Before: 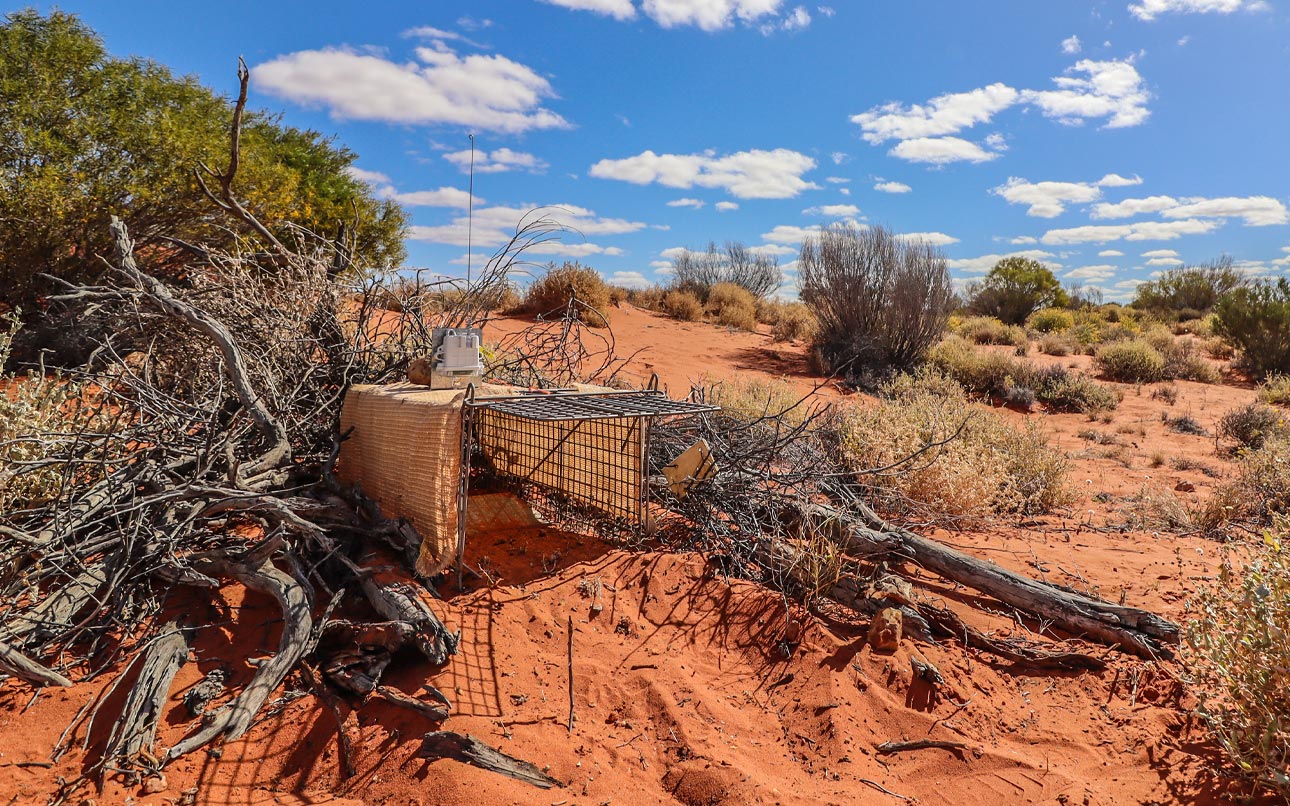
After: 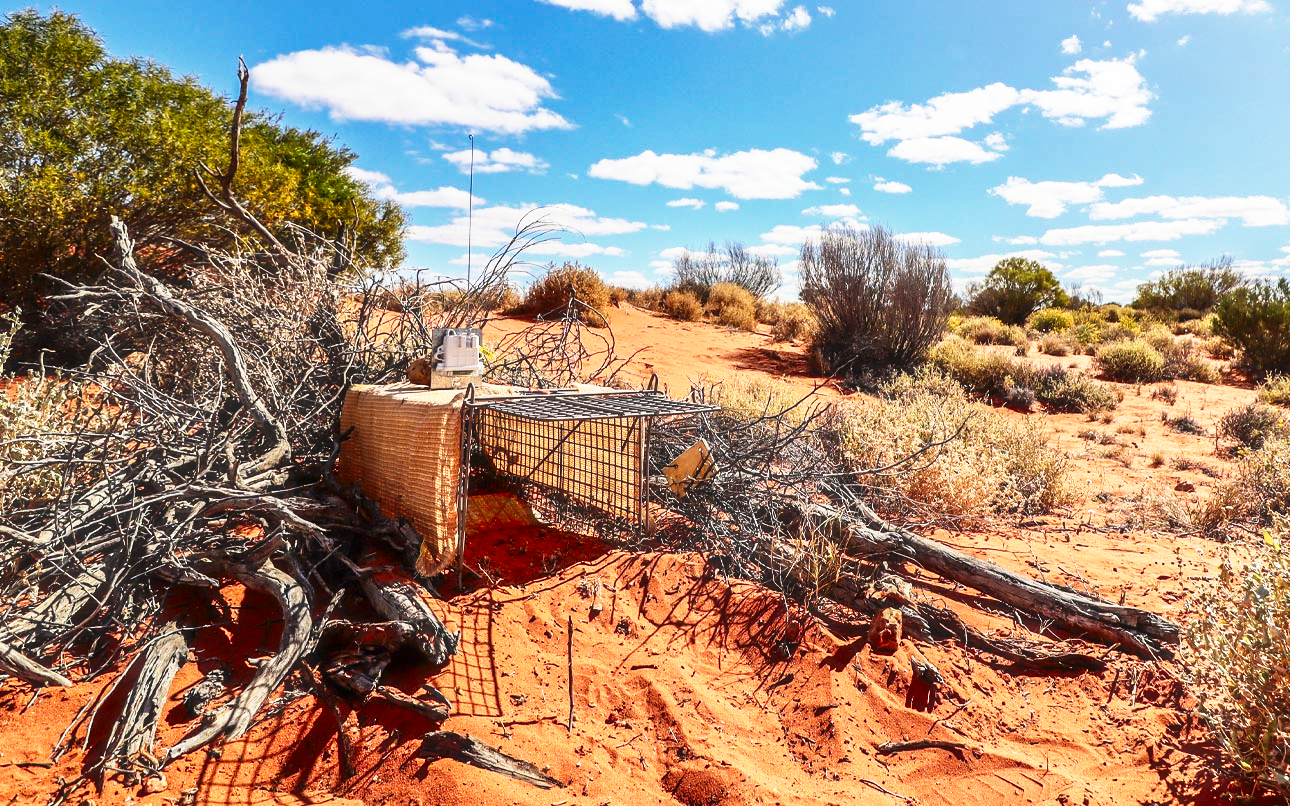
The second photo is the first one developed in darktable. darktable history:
base curve: curves: ch0 [(0, 0) (0.495, 0.917) (1, 1)], preserve colors none
contrast brightness saturation: brightness -0.212, saturation 0.083
haze removal: strength -0.054, adaptive false
